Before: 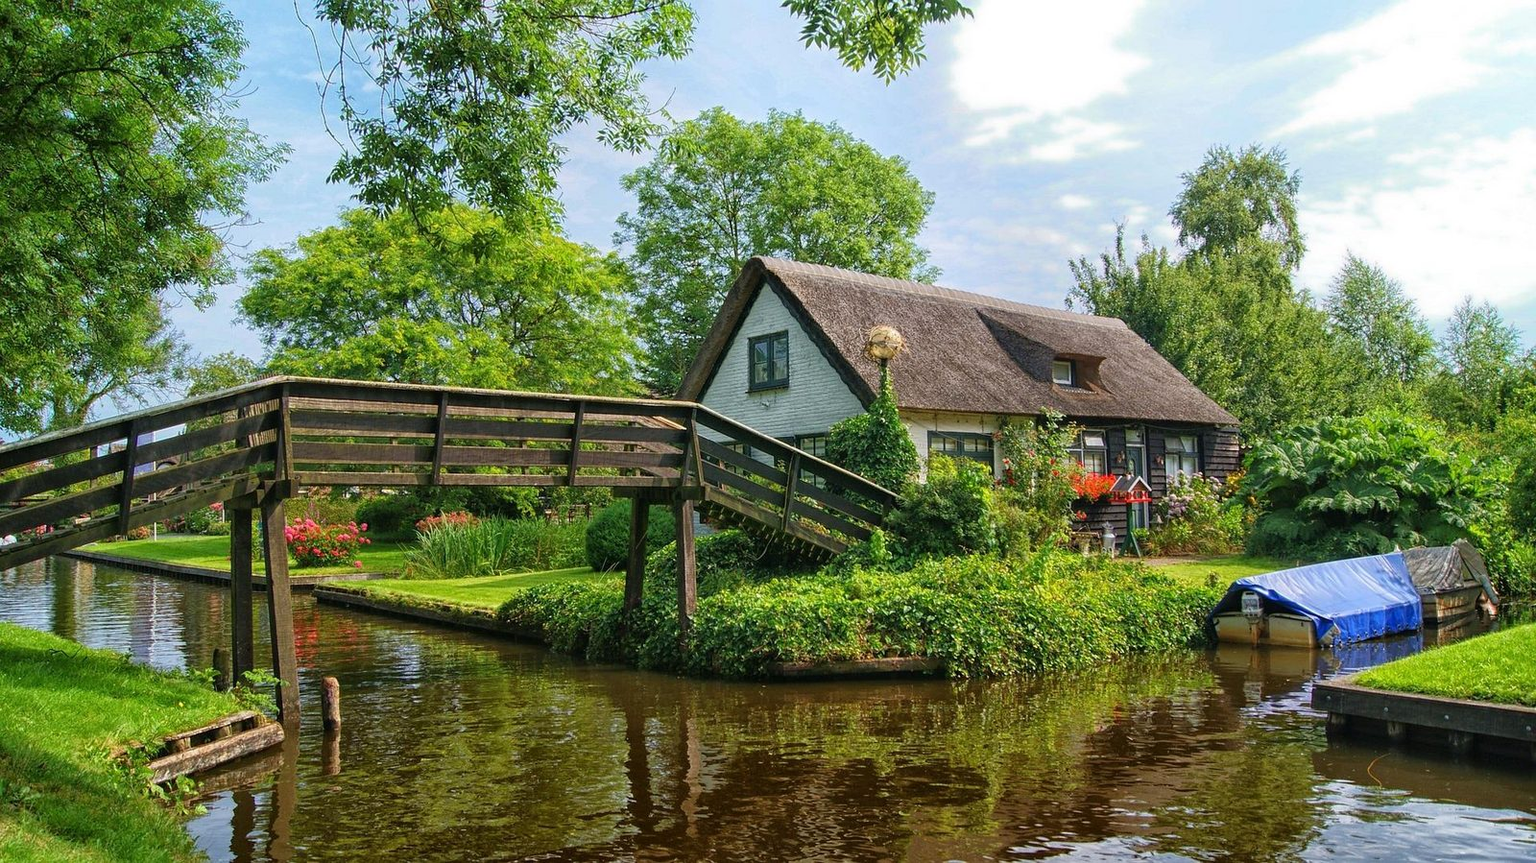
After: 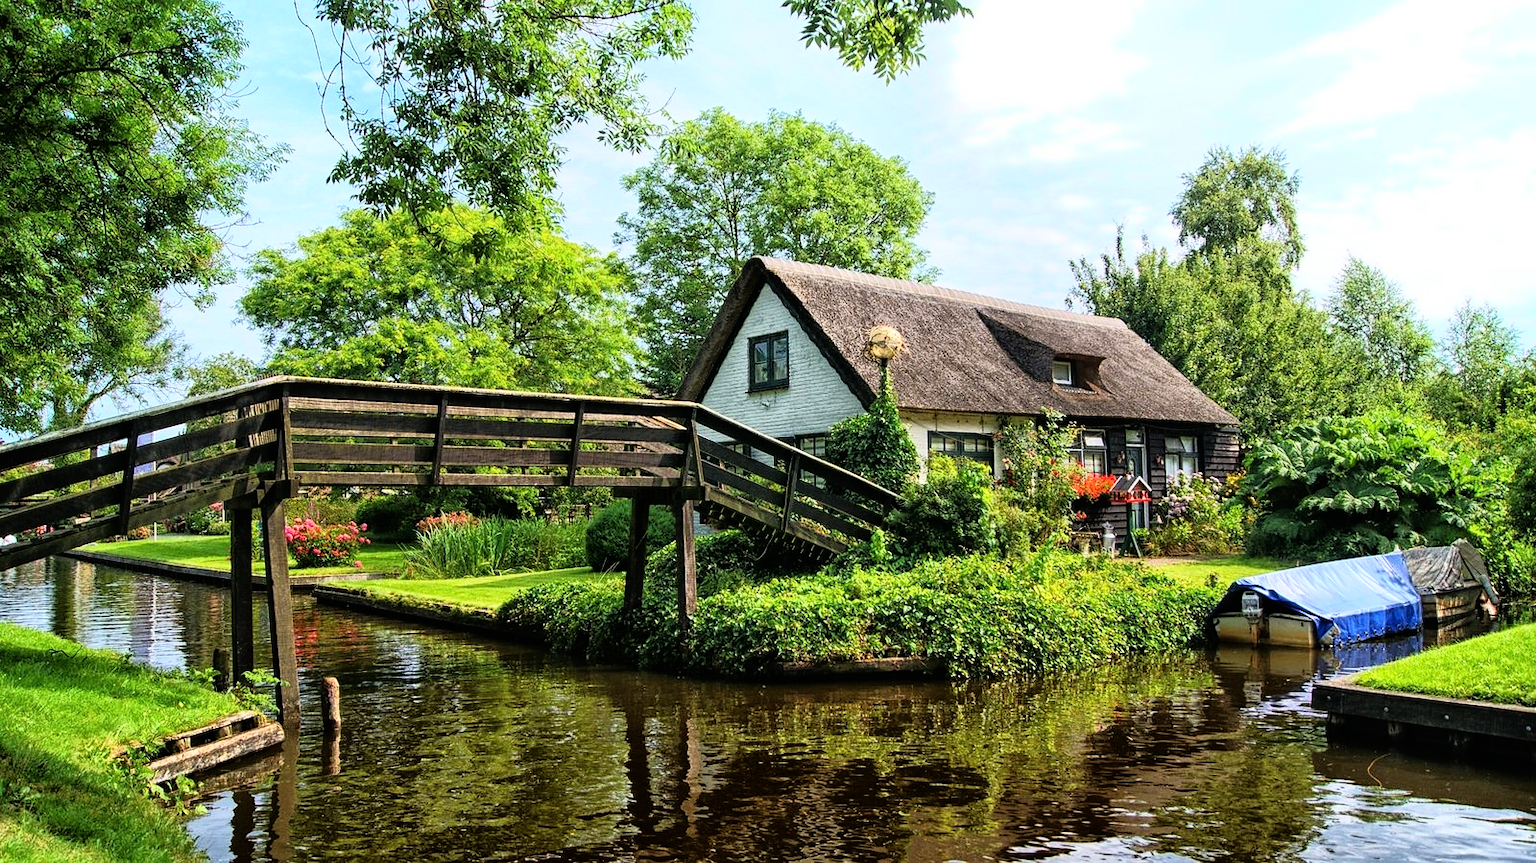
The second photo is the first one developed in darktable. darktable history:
base curve: curves: ch0 [(0, 0) (0.826, 0.587) (1, 1)]
rgb curve: curves: ch0 [(0, 0) (0.21, 0.15) (0.24, 0.21) (0.5, 0.75) (0.75, 0.96) (0.89, 0.99) (1, 1)]; ch1 [(0, 0.02) (0.21, 0.13) (0.25, 0.2) (0.5, 0.67) (0.75, 0.9) (0.89, 0.97) (1, 1)]; ch2 [(0, 0.02) (0.21, 0.13) (0.25, 0.2) (0.5, 0.67) (0.75, 0.9) (0.89, 0.97) (1, 1)], compensate middle gray true
